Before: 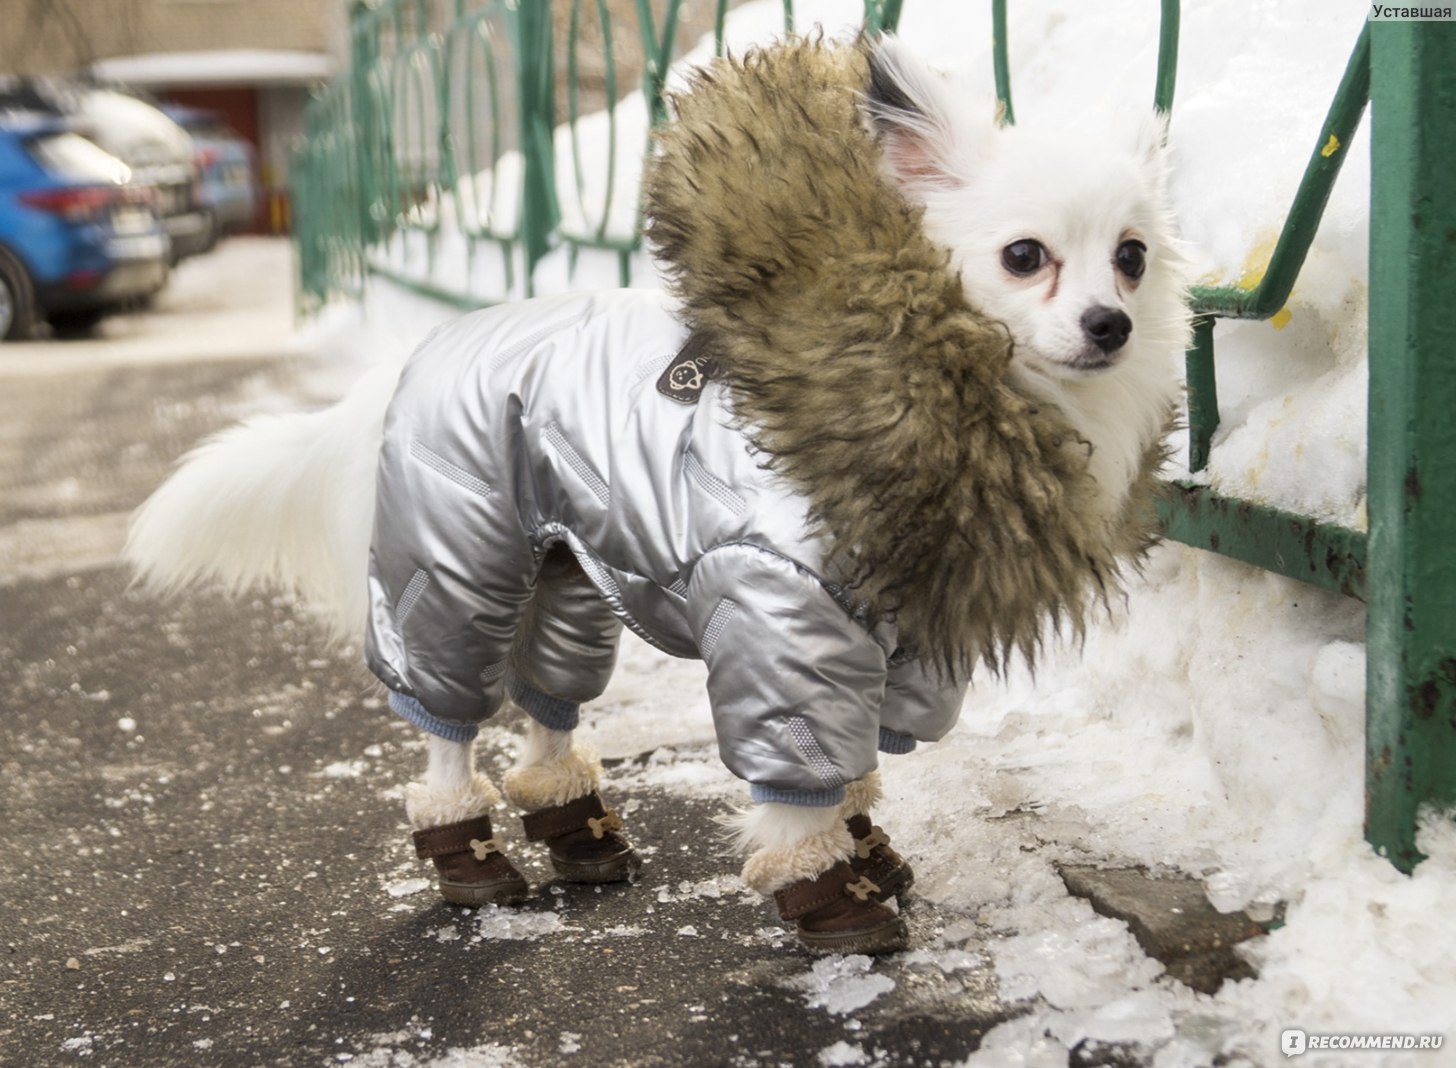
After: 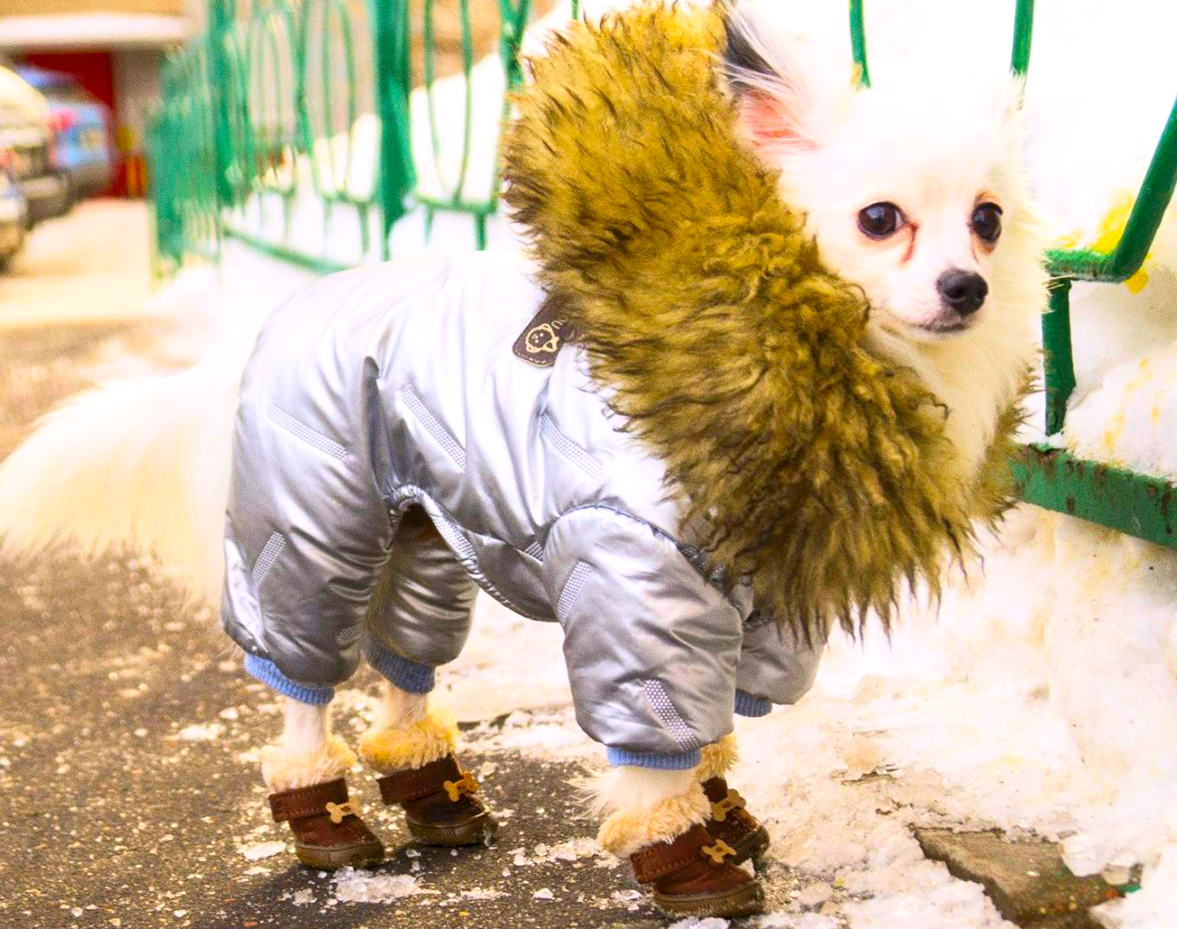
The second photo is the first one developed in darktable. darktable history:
contrast brightness saturation: contrast 0.2, brightness 0.16, saturation 0.22
grain: coarseness 0.47 ISO
color correction: highlights a* 1.59, highlights b* -1.7, saturation 2.48
crop: left 9.929%, top 3.475%, right 9.188%, bottom 9.529%
exposure: black level correction 0.001, exposure 0.191 EV, compensate highlight preservation false
